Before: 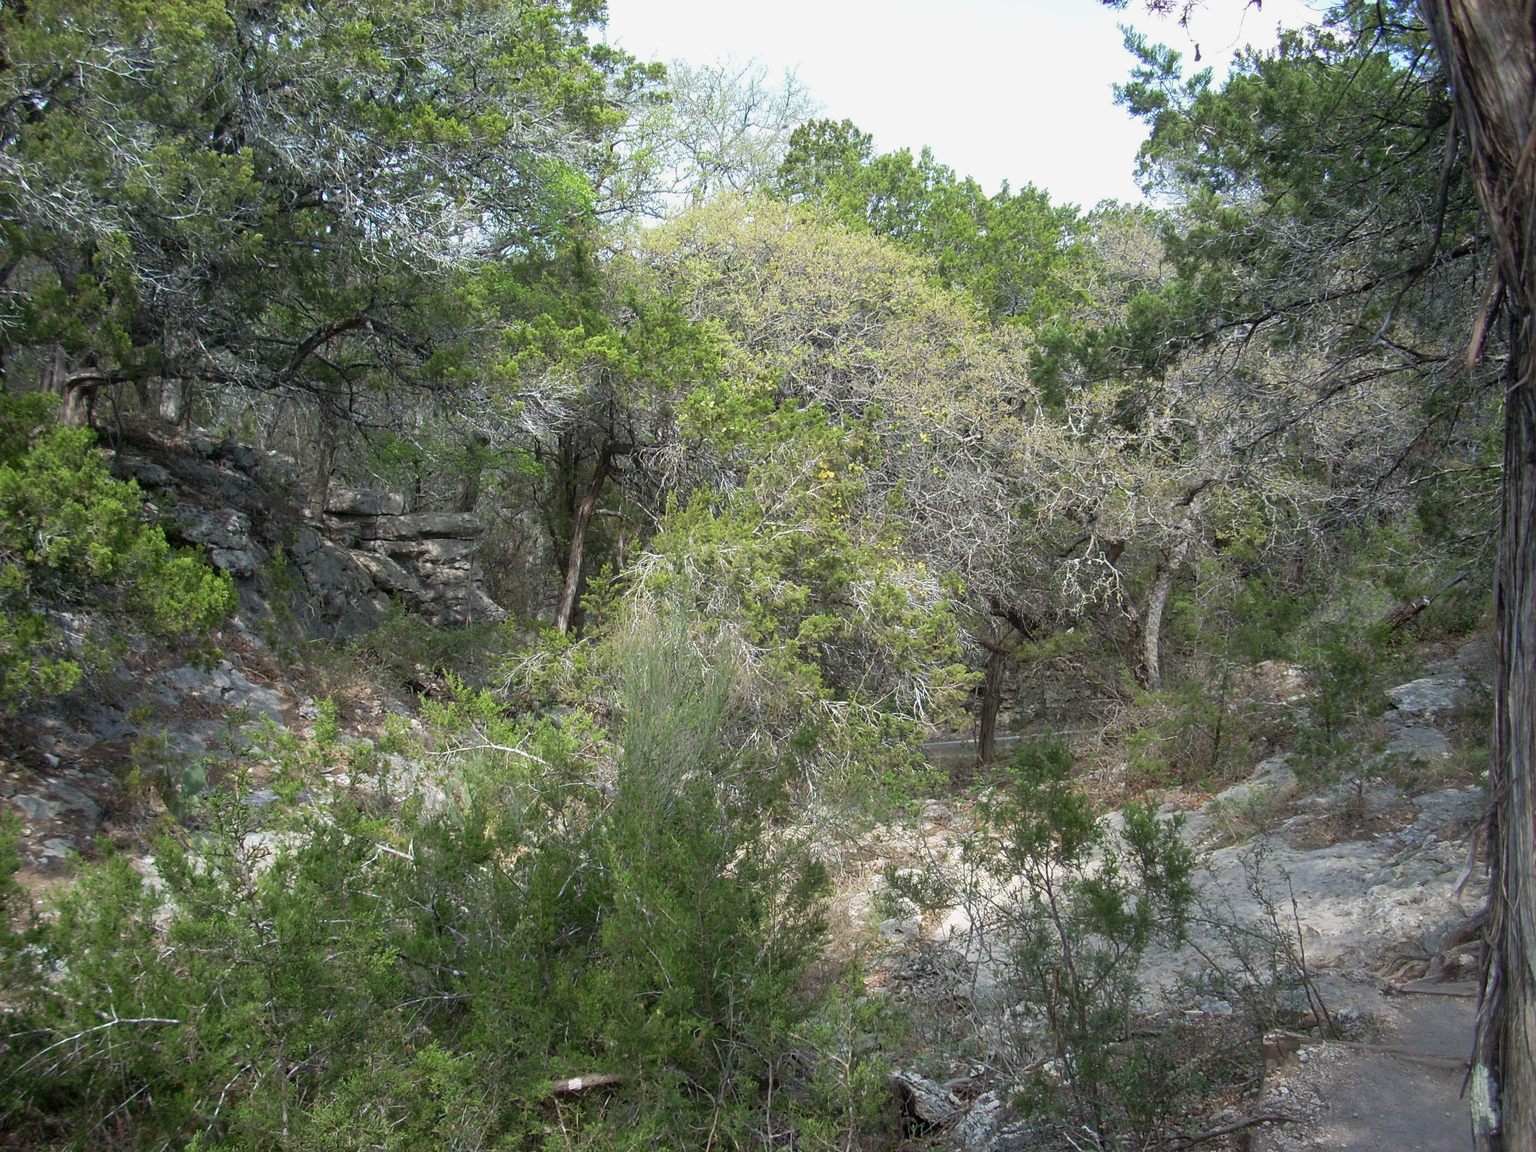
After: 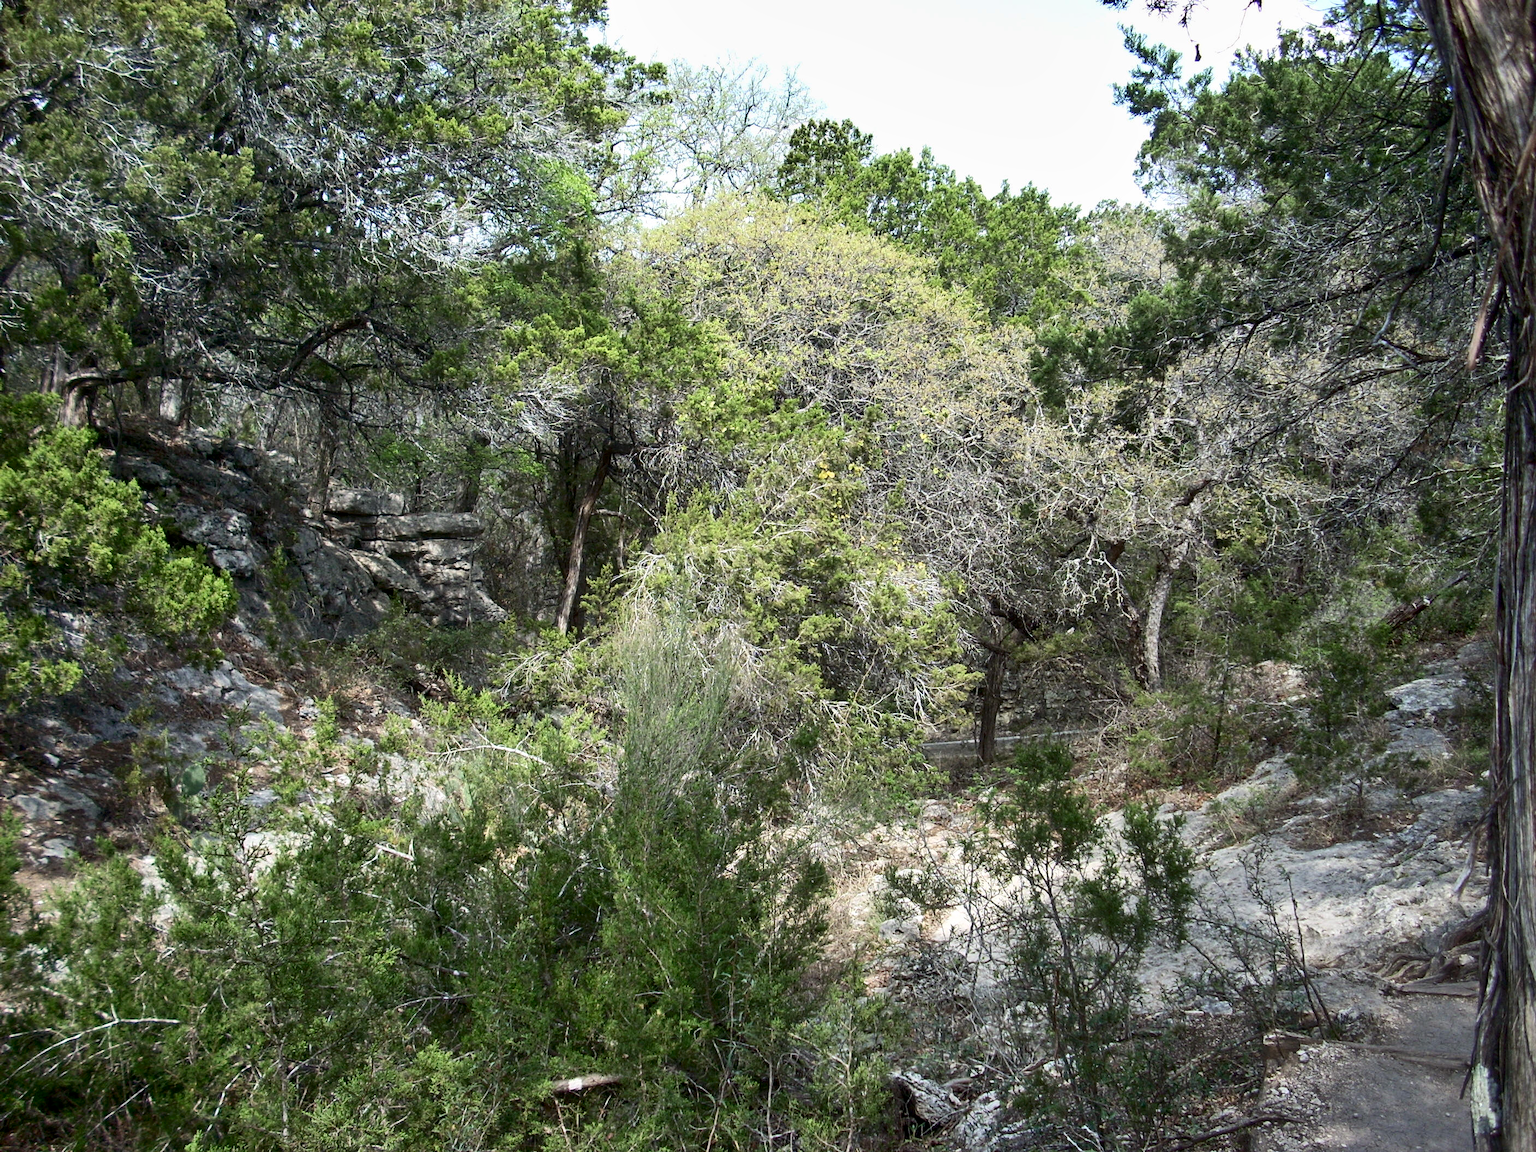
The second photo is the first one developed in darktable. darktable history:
local contrast: highlights 100%, shadows 99%, detail 119%, midtone range 0.2
contrast brightness saturation: contrast 0.285
shadows and highlights: low approximation 0.01, soften with gaussian
